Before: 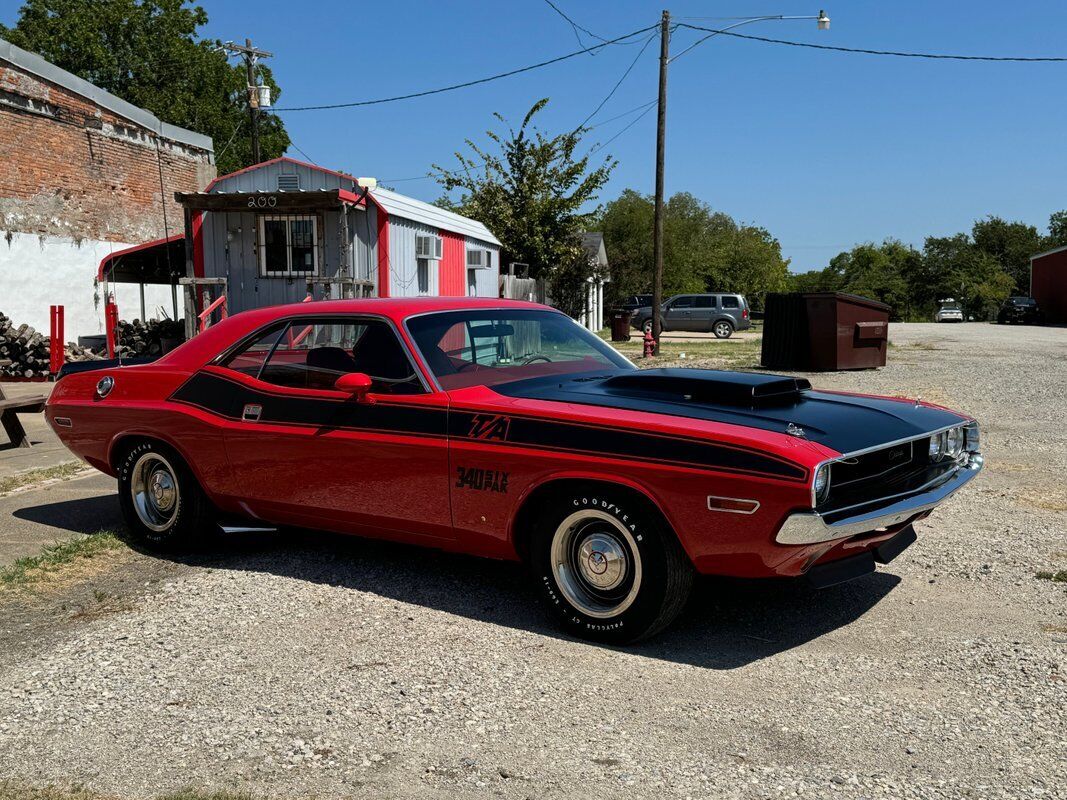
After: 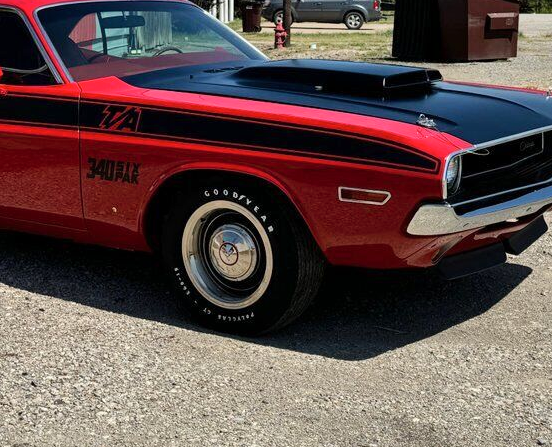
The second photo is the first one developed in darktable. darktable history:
crop: left 34.612%, top 38.726%, right 13.64%, bottom 5.296%
shadows and highlights: soften with gaussian
base curve: preserve colors none
